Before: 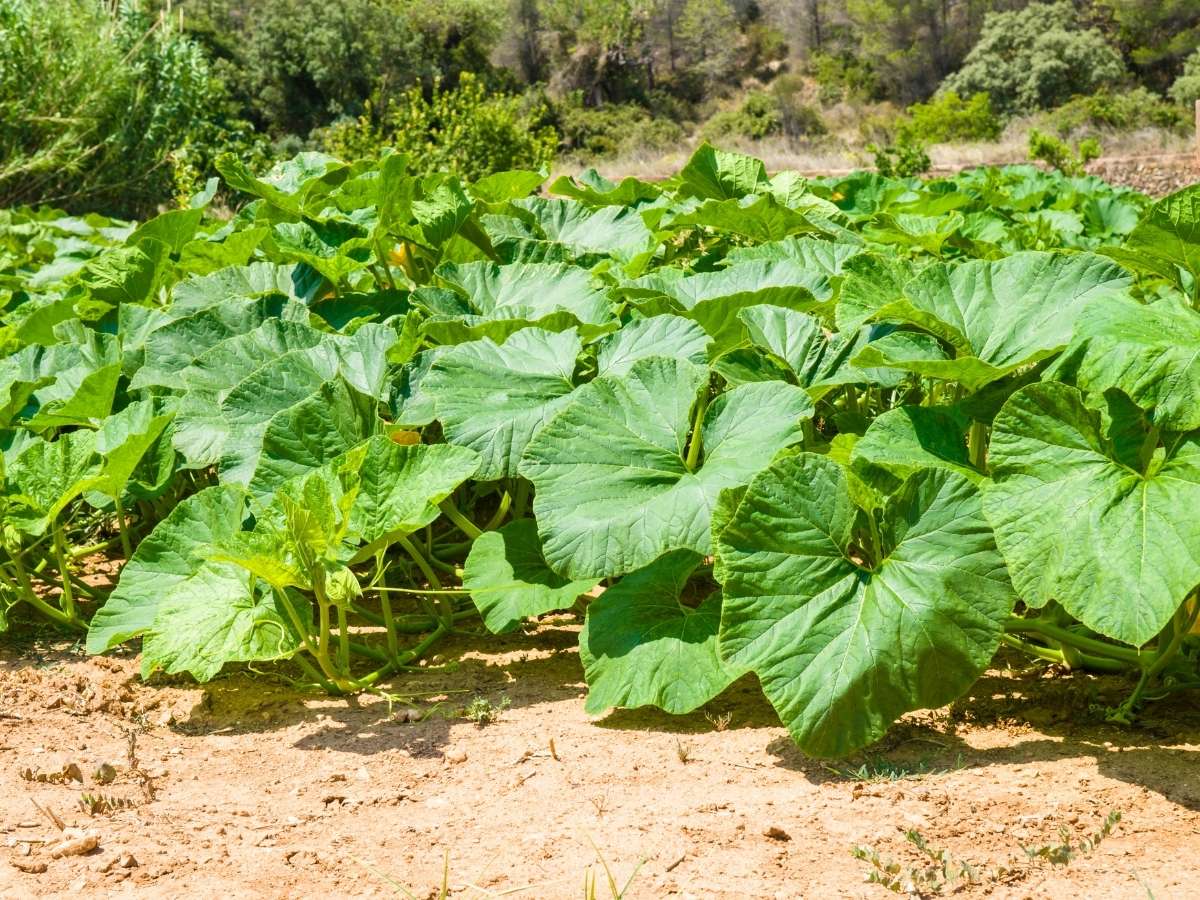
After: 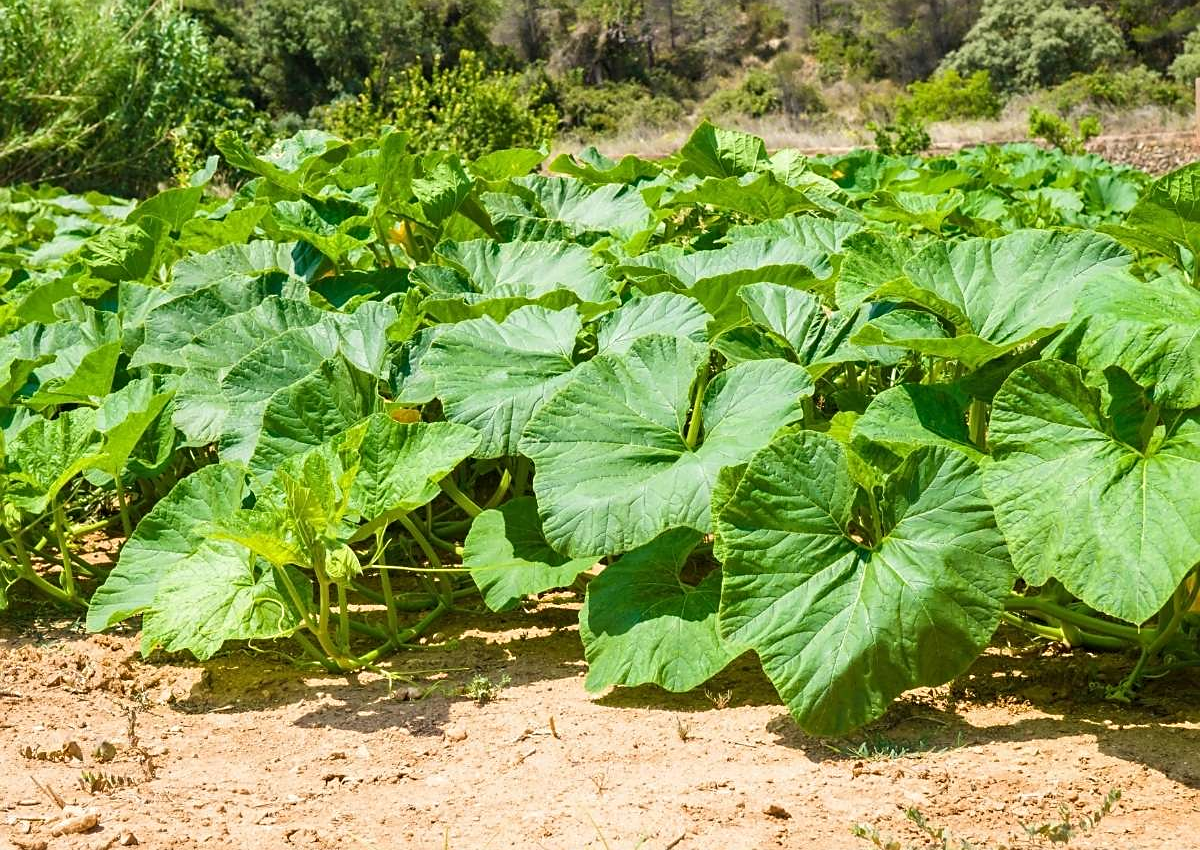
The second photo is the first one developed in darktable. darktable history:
crop and rotate: top 2.479%, bottom 3.018%
sharpen: radius 1.864, amount 0.398, threshold 1.271
